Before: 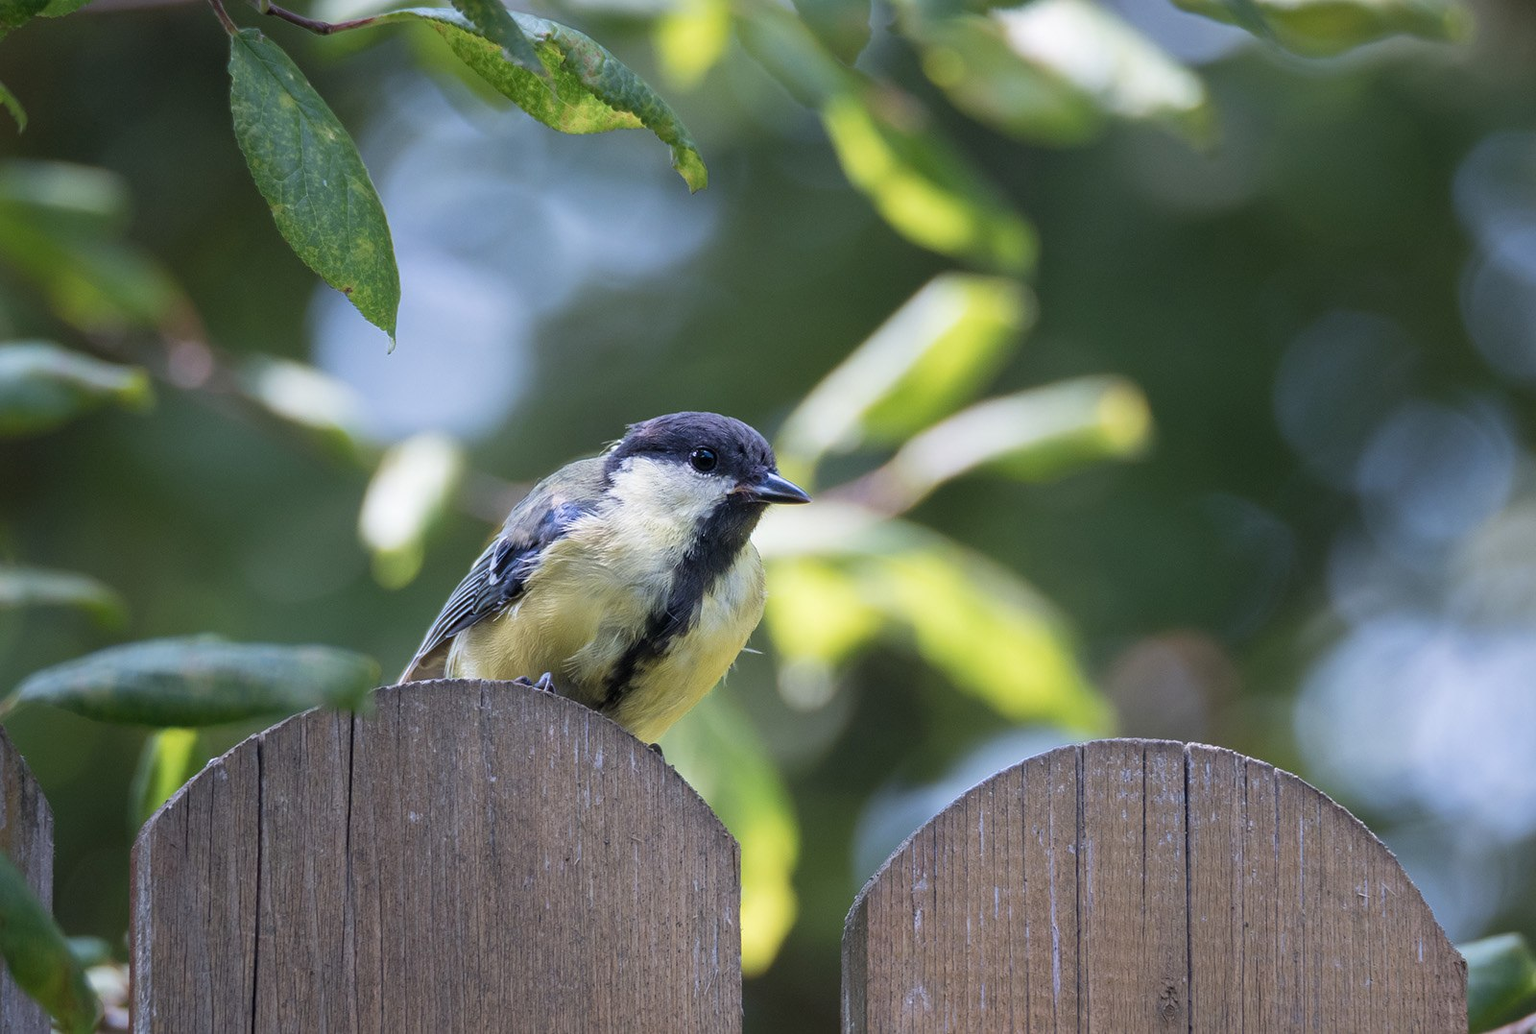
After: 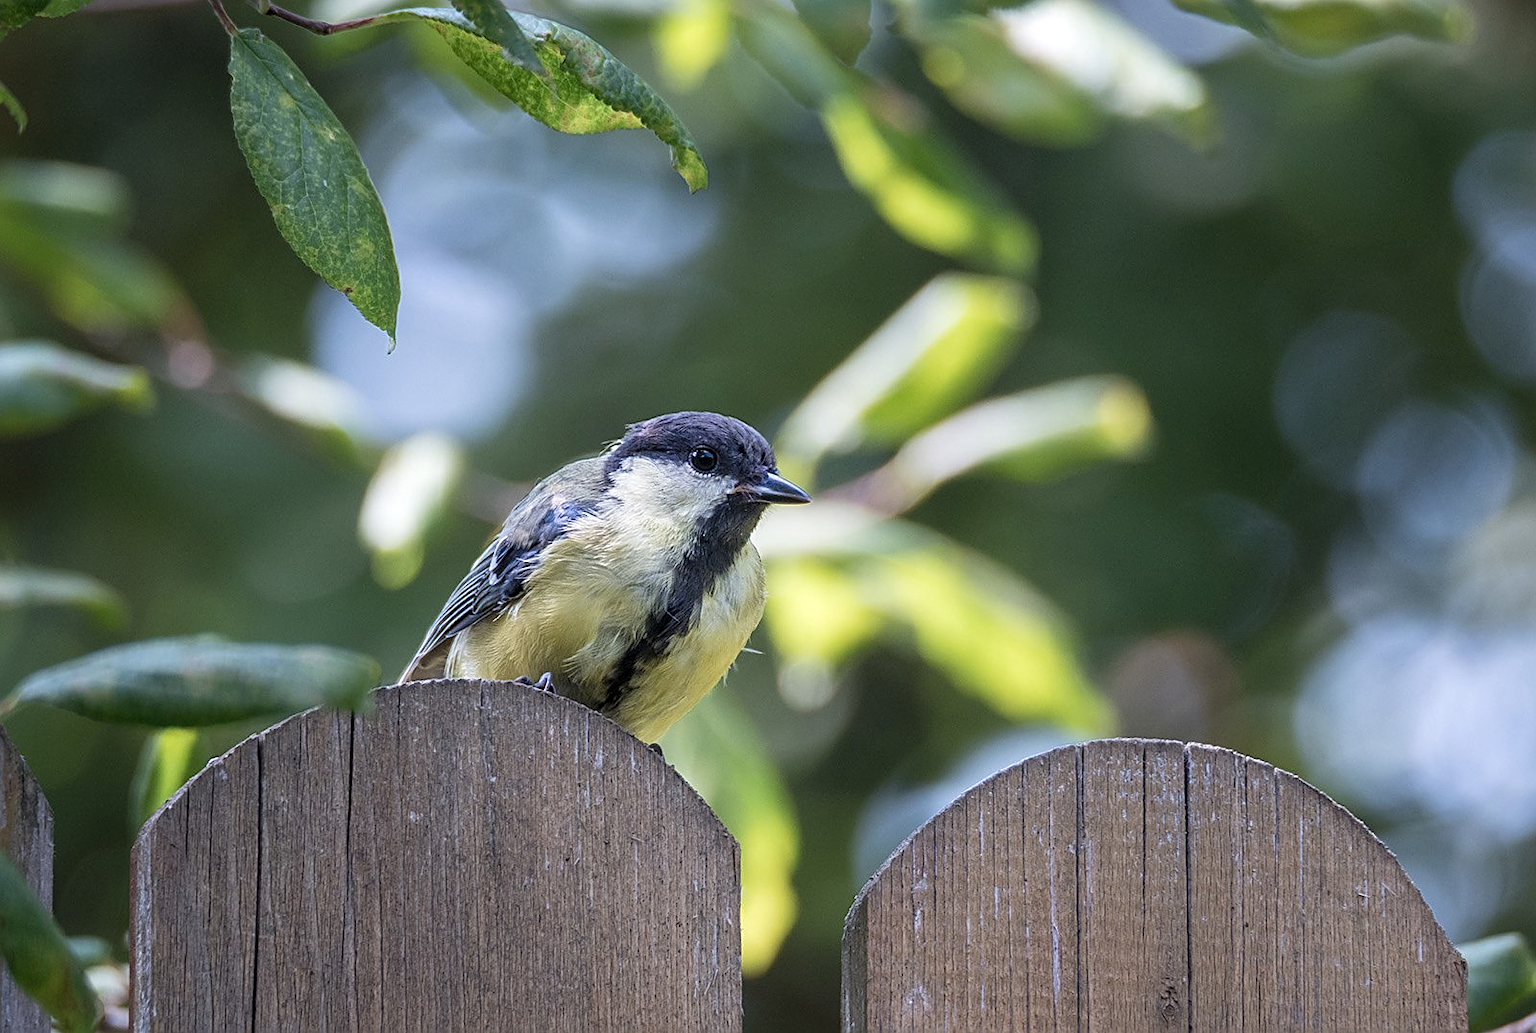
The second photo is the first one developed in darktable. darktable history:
sharpen: amount 0.587
local contrast: on, module defaults
